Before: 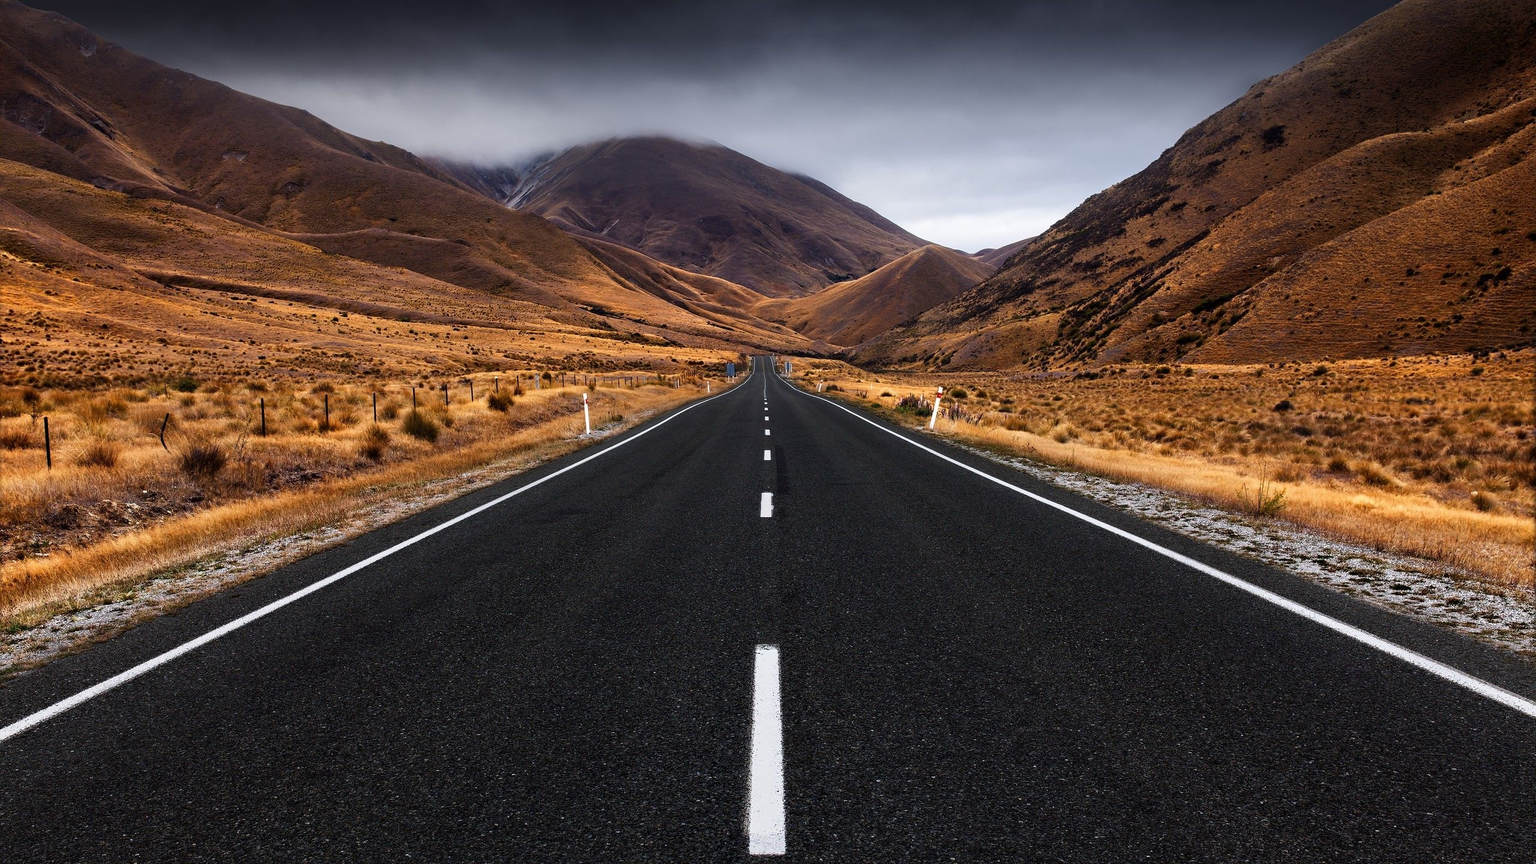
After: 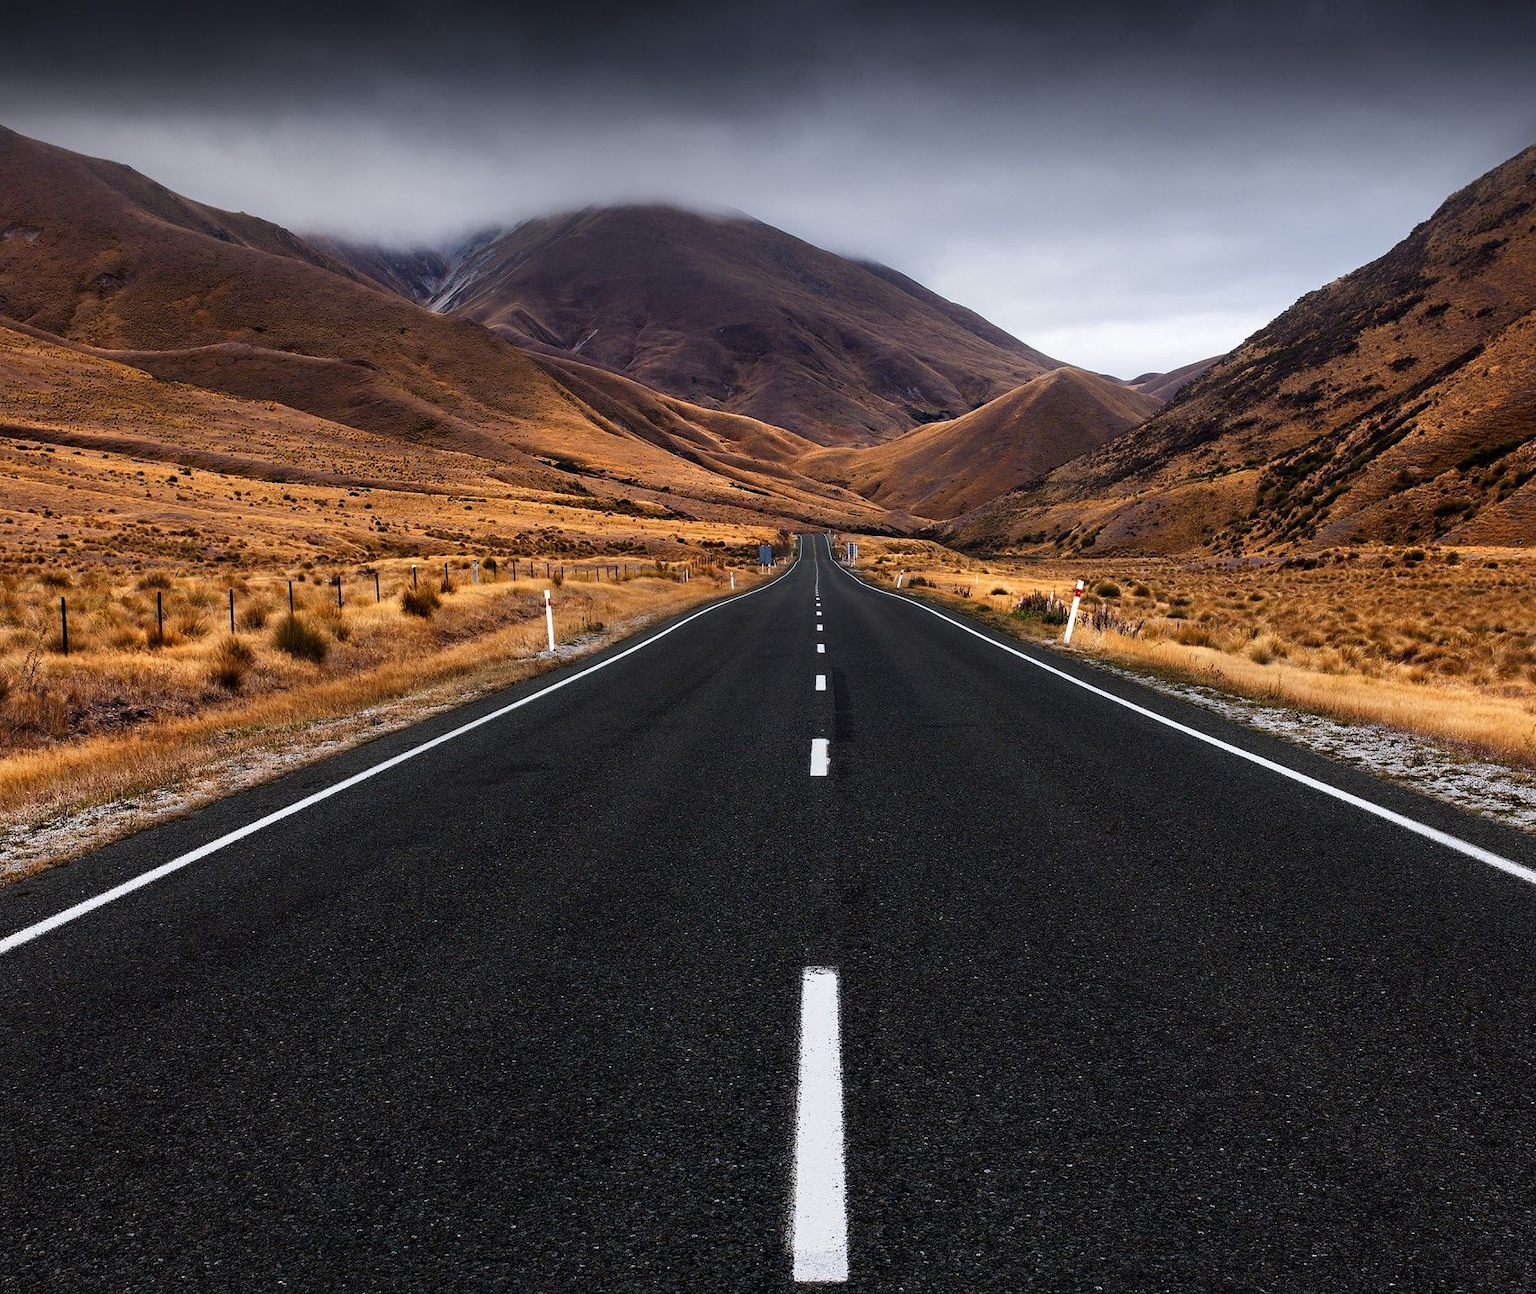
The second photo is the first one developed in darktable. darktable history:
crop and rotate: left 14.347%, right 18.962%
